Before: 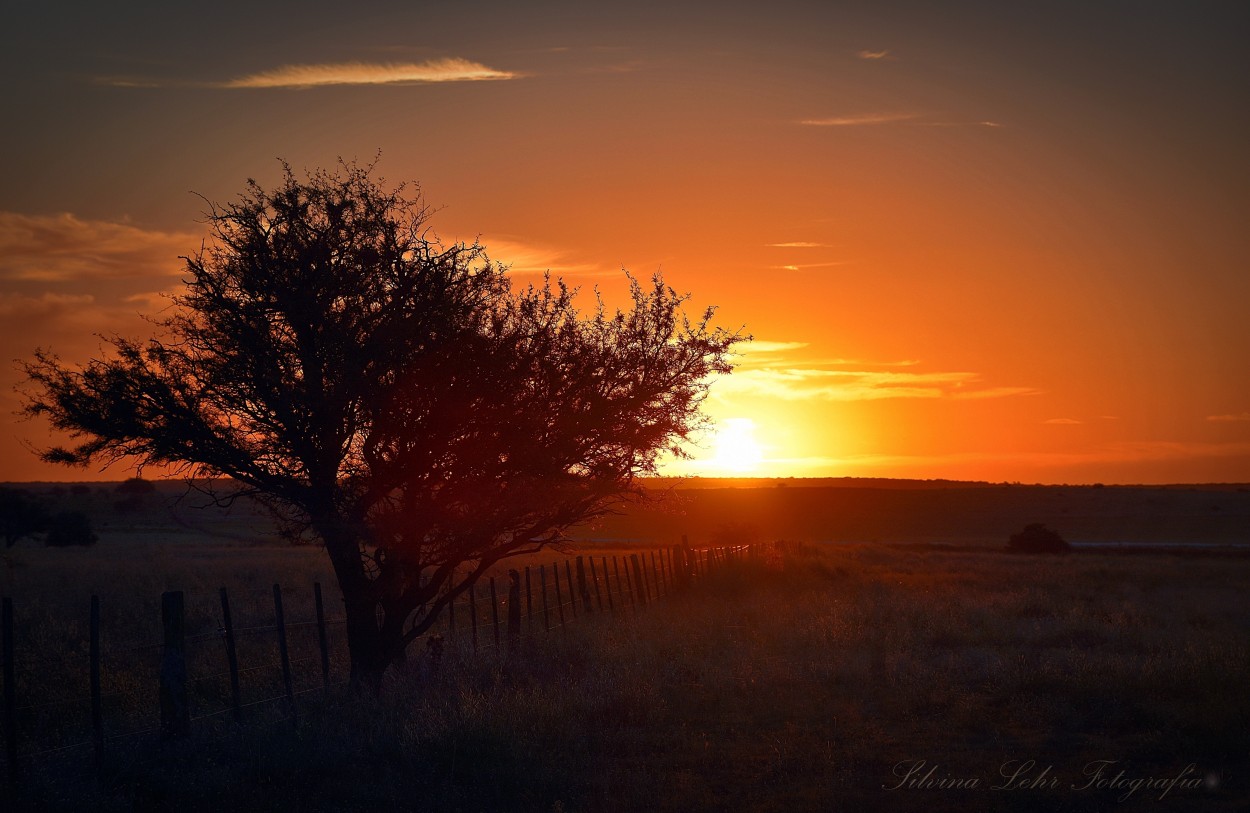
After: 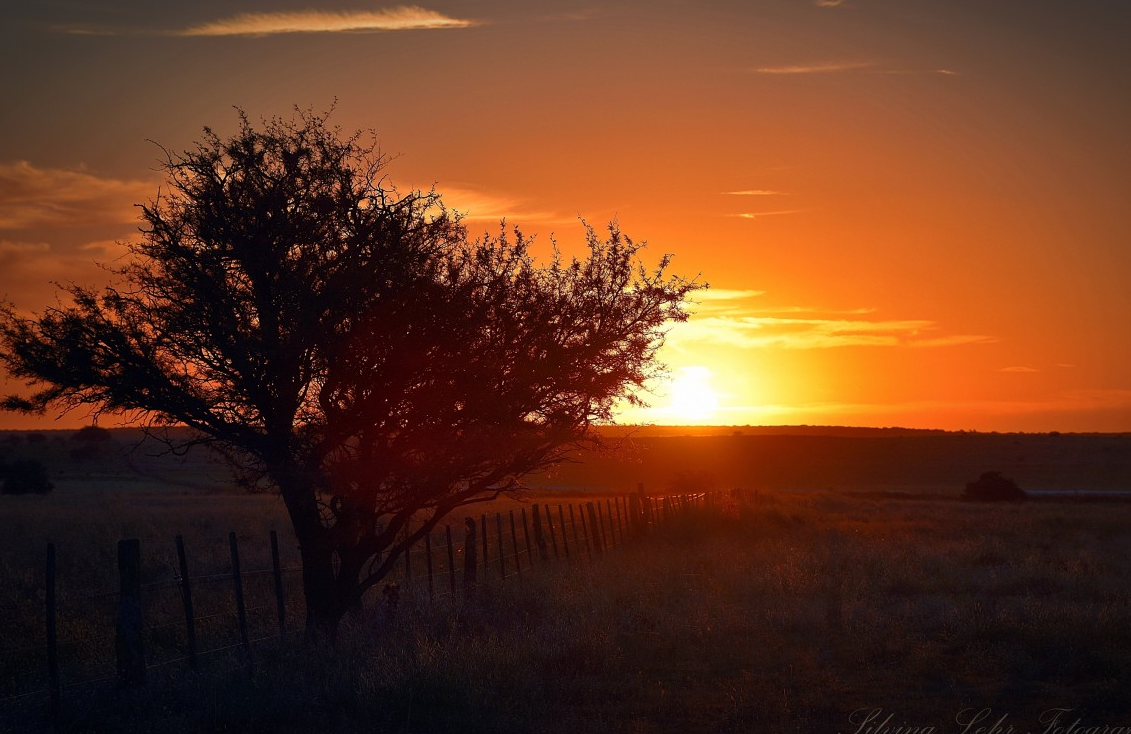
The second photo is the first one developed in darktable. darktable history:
crop: left 3.569%, top 6.472%, right 5.937%, bottom 3.208%
